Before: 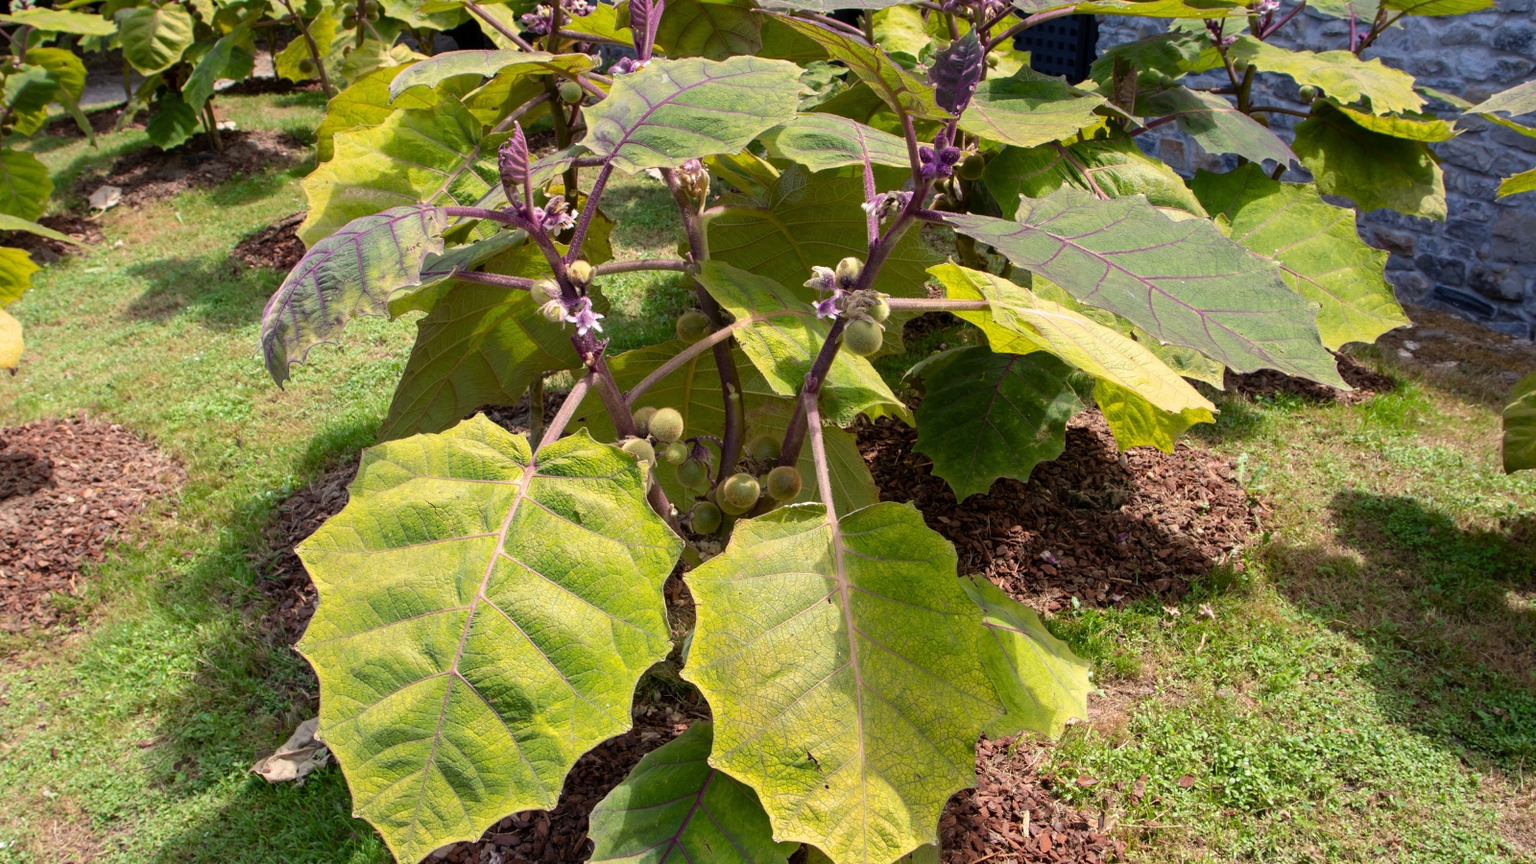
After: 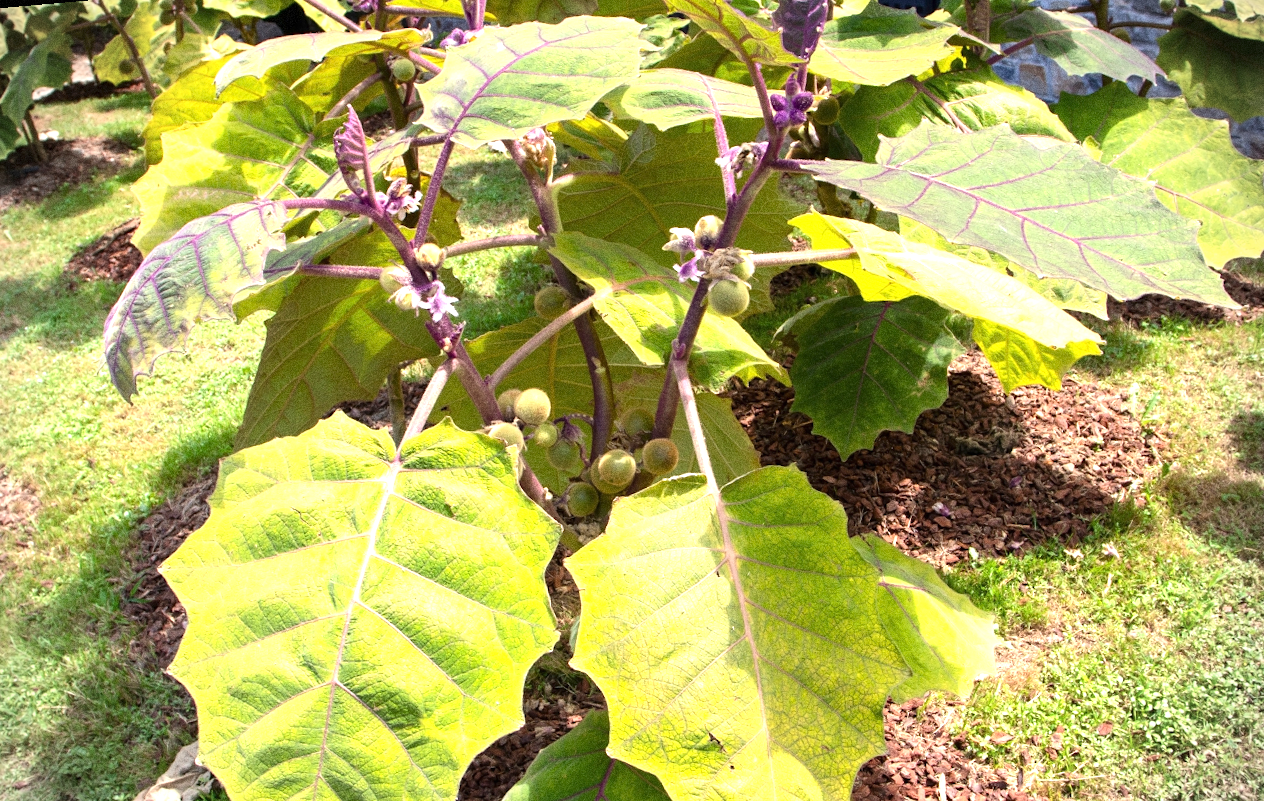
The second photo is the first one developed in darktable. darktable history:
grain: coarseness 8.68 ISO, strength 31.94%
exposure: black level correction 0, exposure 1.1 EV, compensate exposure bias true, compensate highlight preservation false
crop: left 7.598%, right 7.873%
rotate and perspective: rotation -5°, crop left 0.05, crop right 0.952, crop top 0.11, crop bottom 0.89
vignetting: dithering 8-bit output, unbound false
